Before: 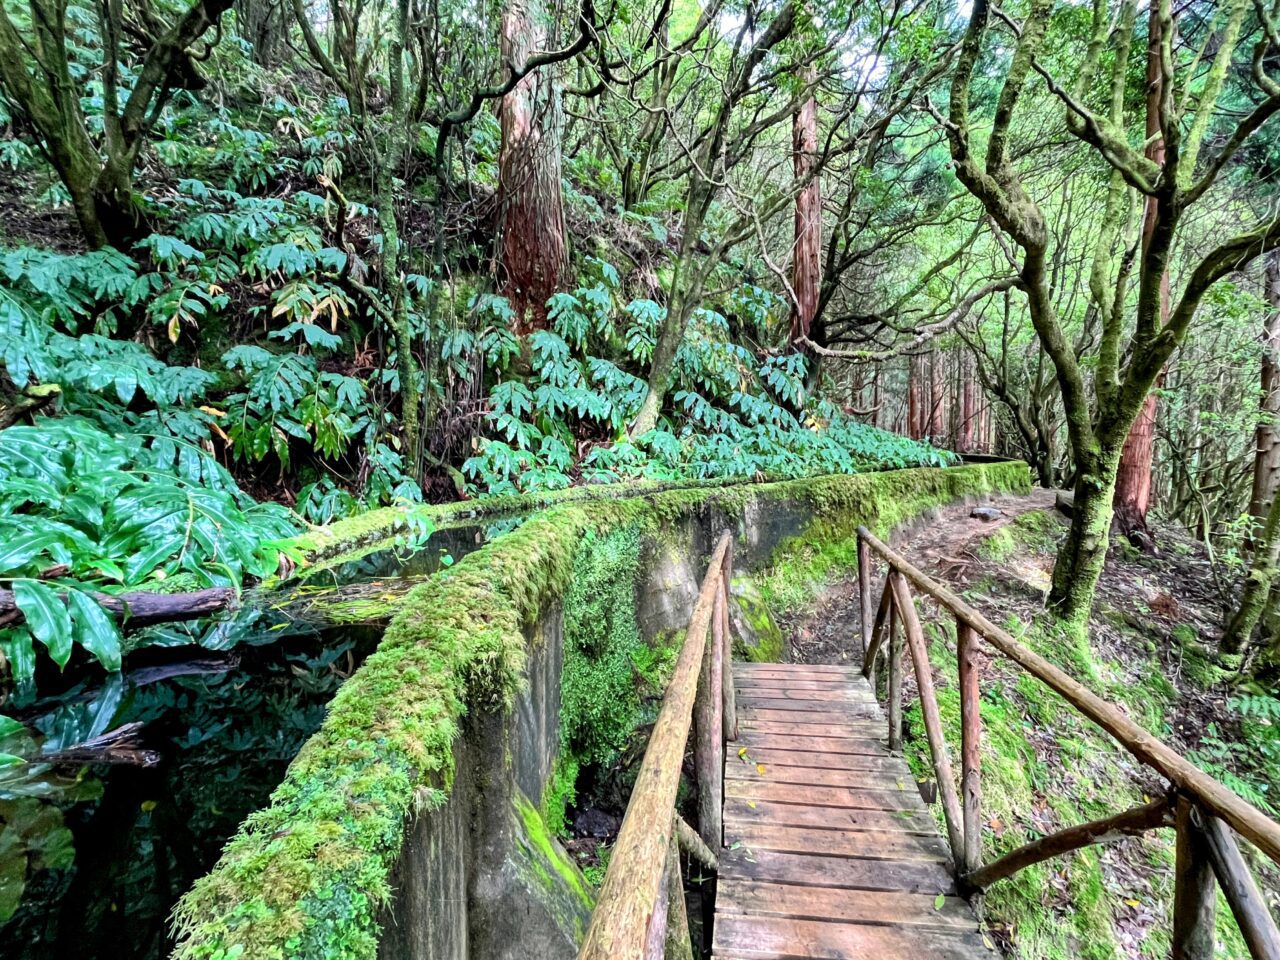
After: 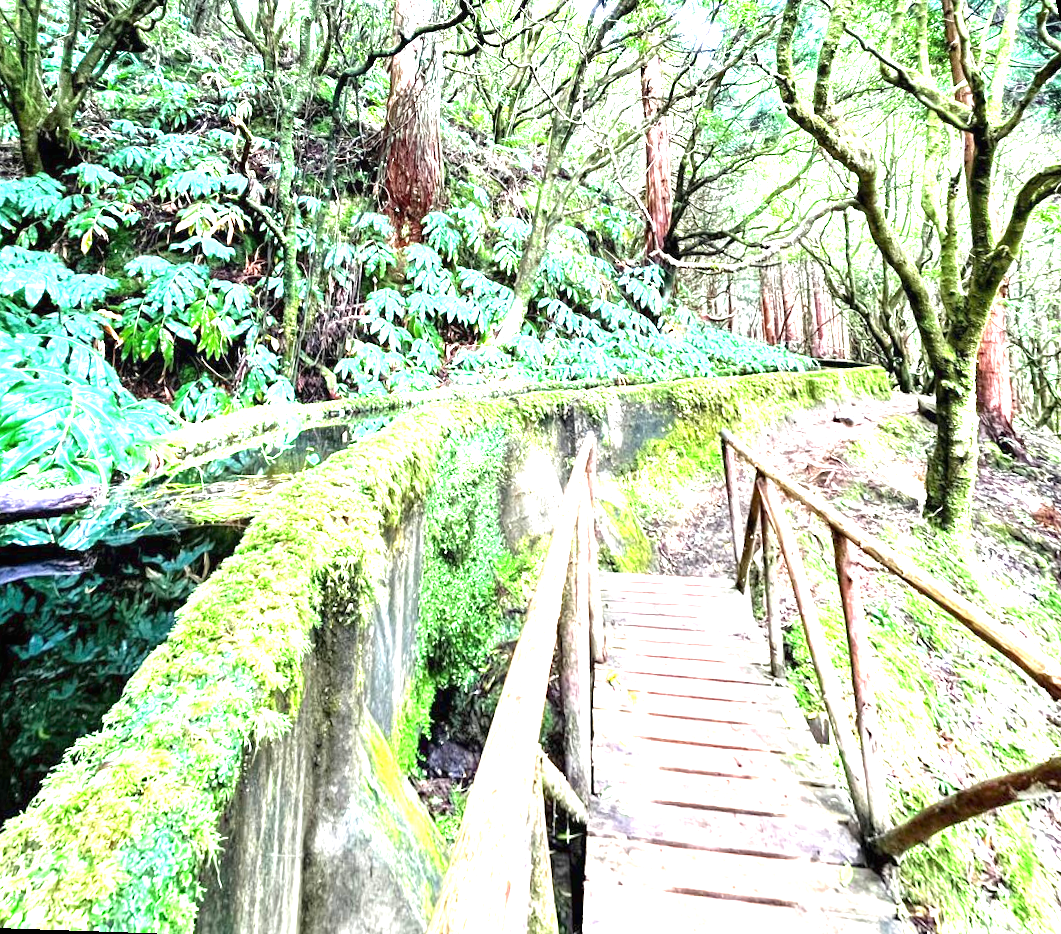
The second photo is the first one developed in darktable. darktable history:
rotate and perspective: rotation 0.72°, lens shift (vertical) -0.352, lens shift (horizontal) -0.051, crop left 0.152, crop right 0.859, crop top 0.019, crop bottom 0.964
exposure: black level correction 0, exposure 2 EV, compensate highlight preservation false
